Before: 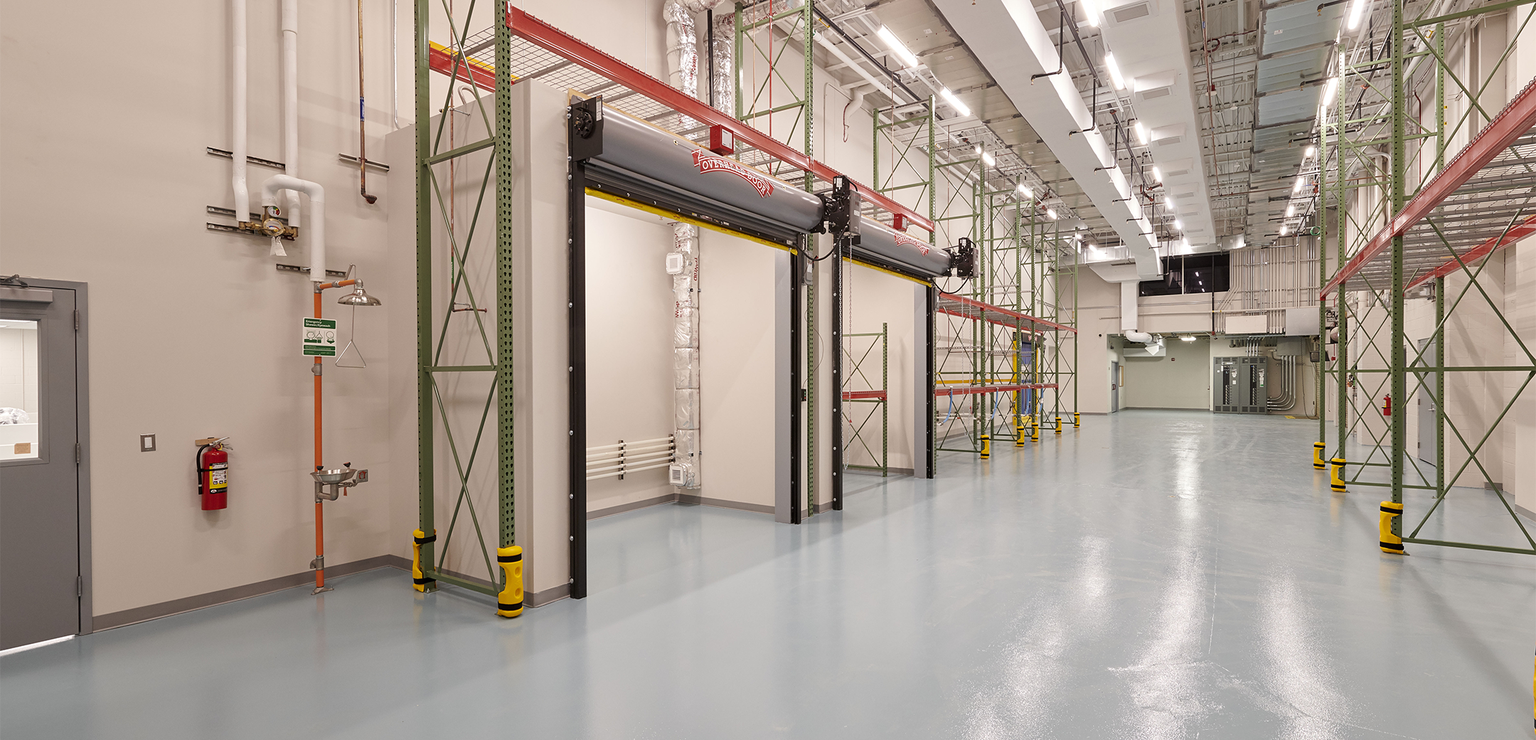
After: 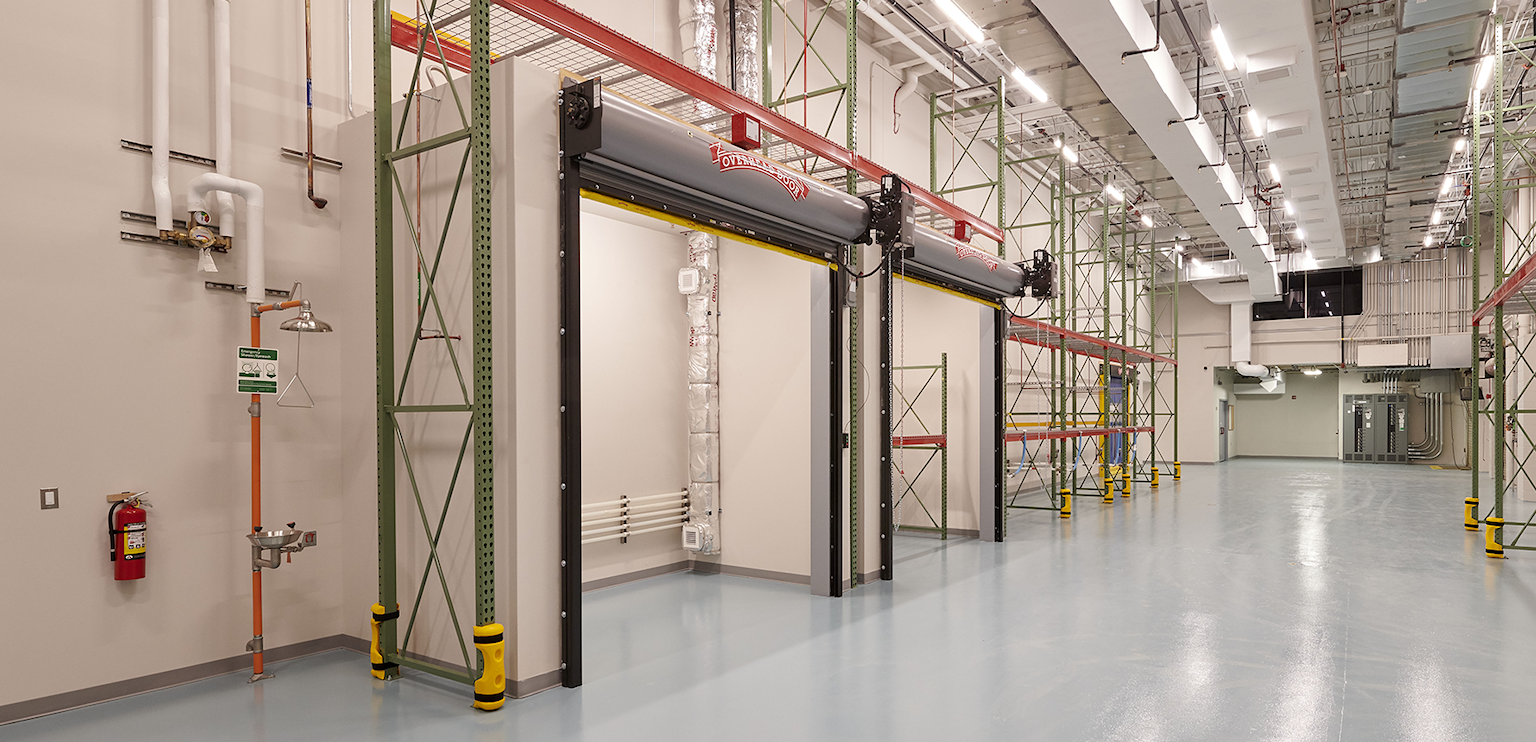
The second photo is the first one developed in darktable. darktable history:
crop and rotate: left 7.02%, top 4.372%, right 10.598%, bottom 12.91%
